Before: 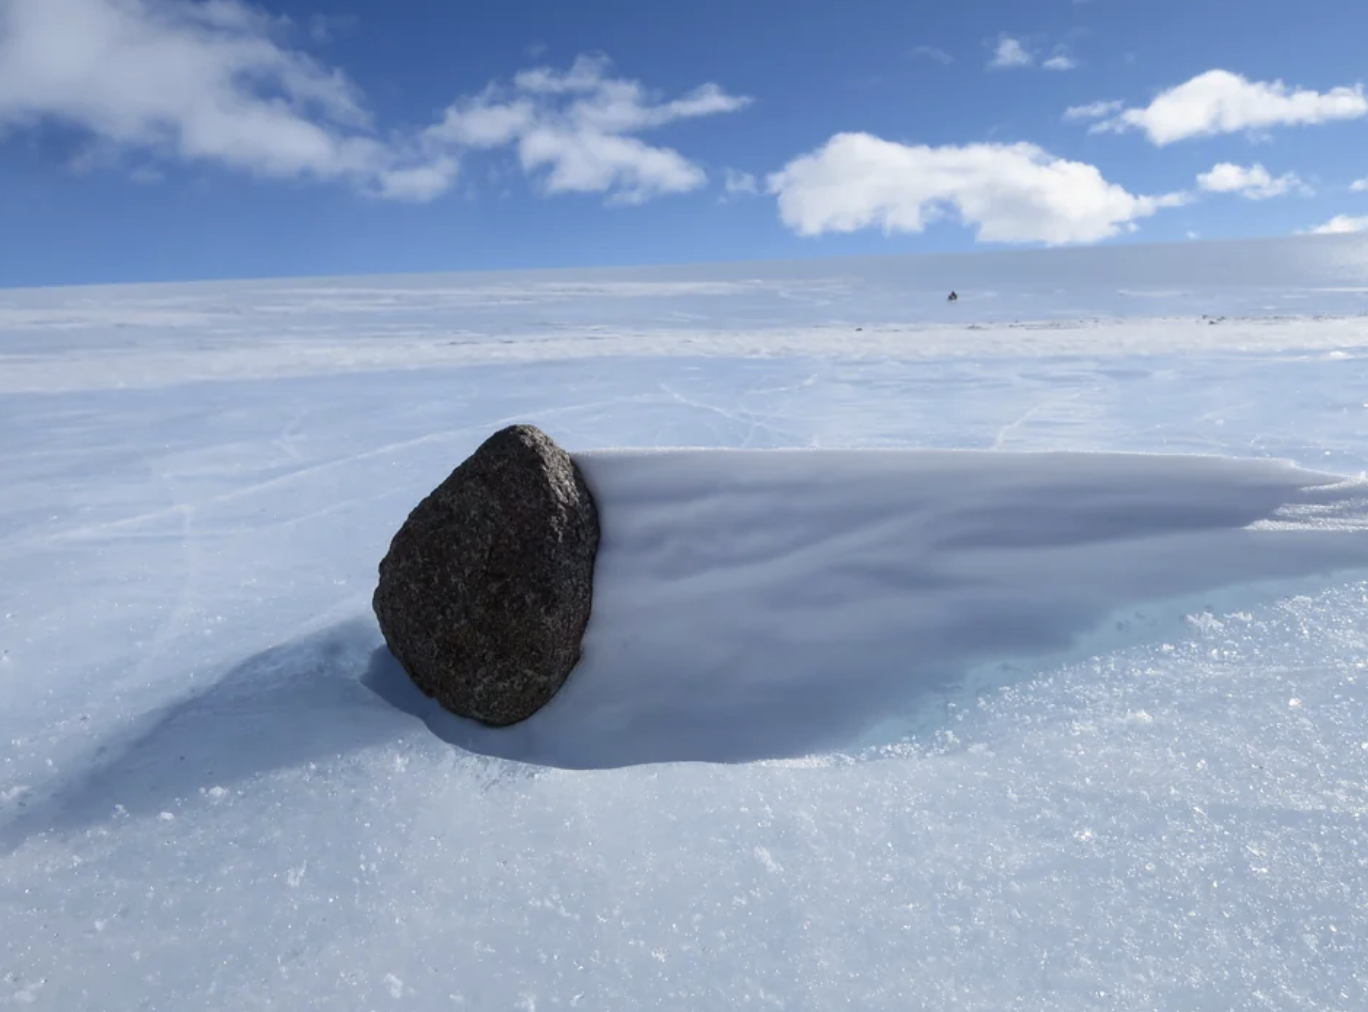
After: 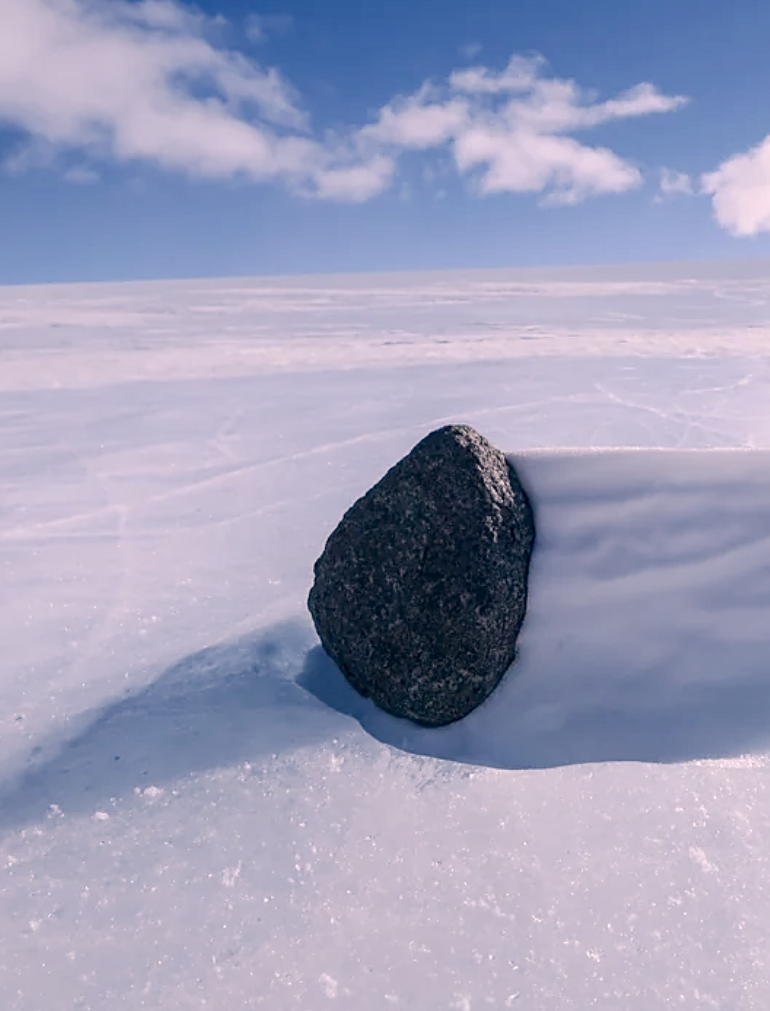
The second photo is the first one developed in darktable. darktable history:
crop: left 4.796%, right 38.887%
local contrast: on, module defaults
base curve: curves: ch0 [(0, 0) (0.262, 0.32) (0.722, 0.705) (1, 1)], preserve colors none
shadows and highlights: shadows -29.42, highlights 30.06
sharpen: on, module defaults
color correction: highlights a* 14.34, highlights b* 6.18, shadows a* -5.47, shadows b* -15.74, saturation 0.842
